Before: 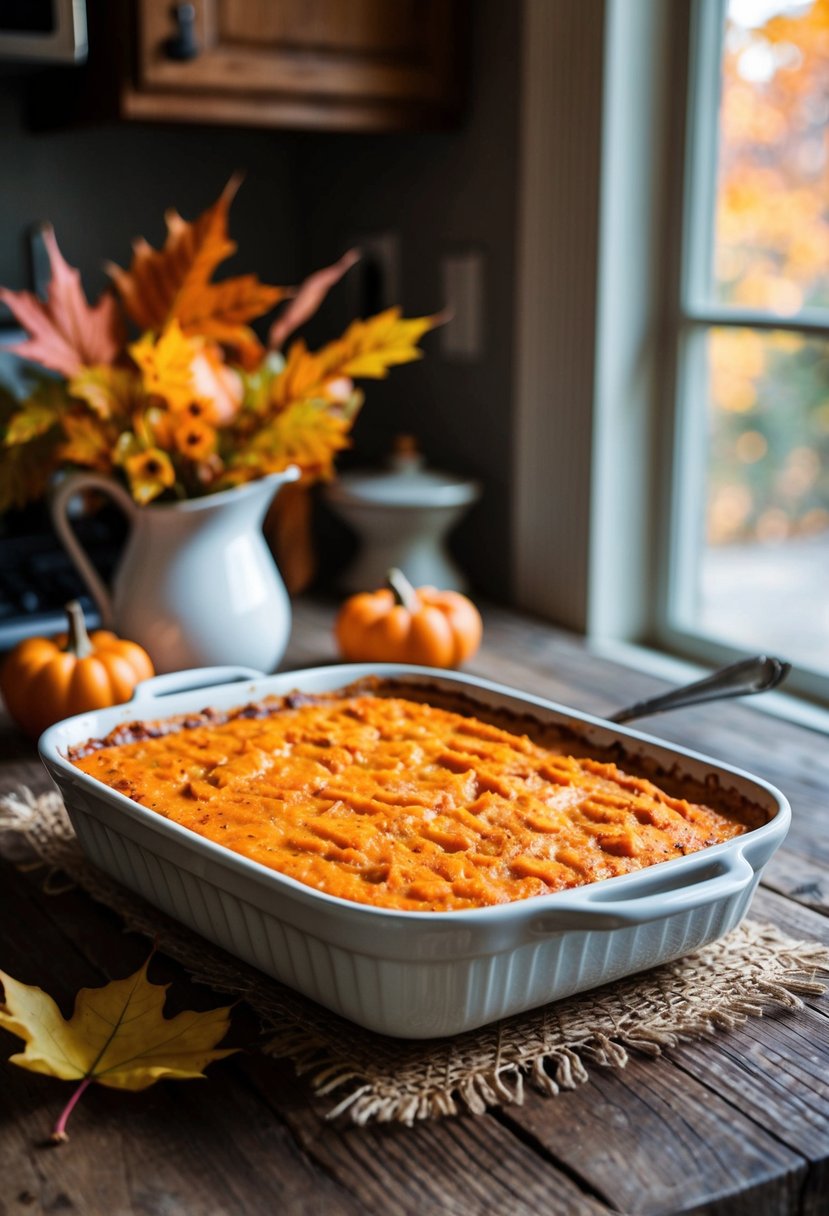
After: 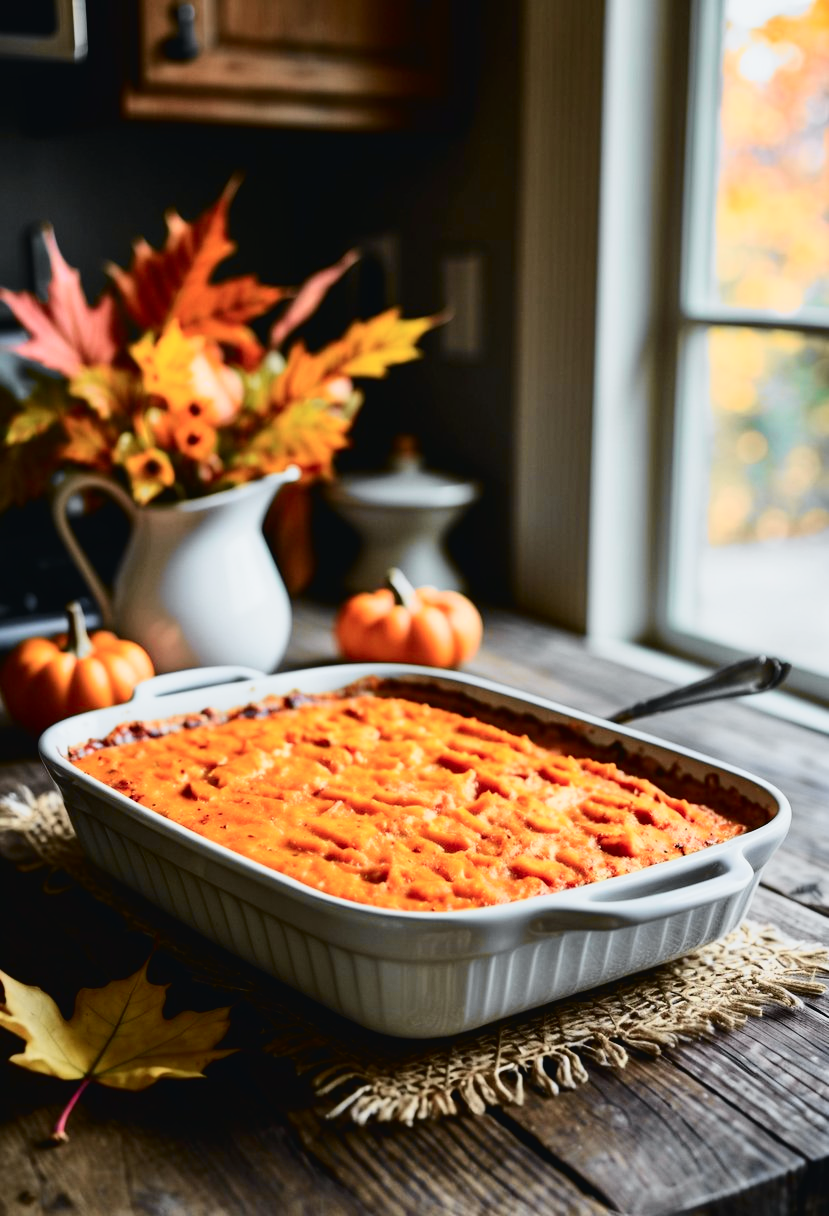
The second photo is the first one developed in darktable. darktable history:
tone curve: curves: ch0 [(0, 0.026) (0.058, 0.036) (0.246, 0.214) (0.437, 0.498) (0.55, 0.644) (0.657, 0.767) (0.822, 0.9) (1, 0.961)]; ch1 [(0, 0) (0.346, 0.307) (0.408, 0.369) (0.453, 0.457) (0.476, 0.489) (0.502, 0.498) (0.521, 0.515) (0.537, 0.531) (0.612, 0.641) (0.676, 0.728) (1, 1)]; ch2 [(0, 0) (0.346, 0.34) (0.434, 0.46) (0.485, 0.494) (0.5, 0.494) (0.511, 0.508) (0.537, 0.564) (0.579, 0.599) (0.663, 0.67) (1, 1)], color space Lab, independent channels, preserve colors none
